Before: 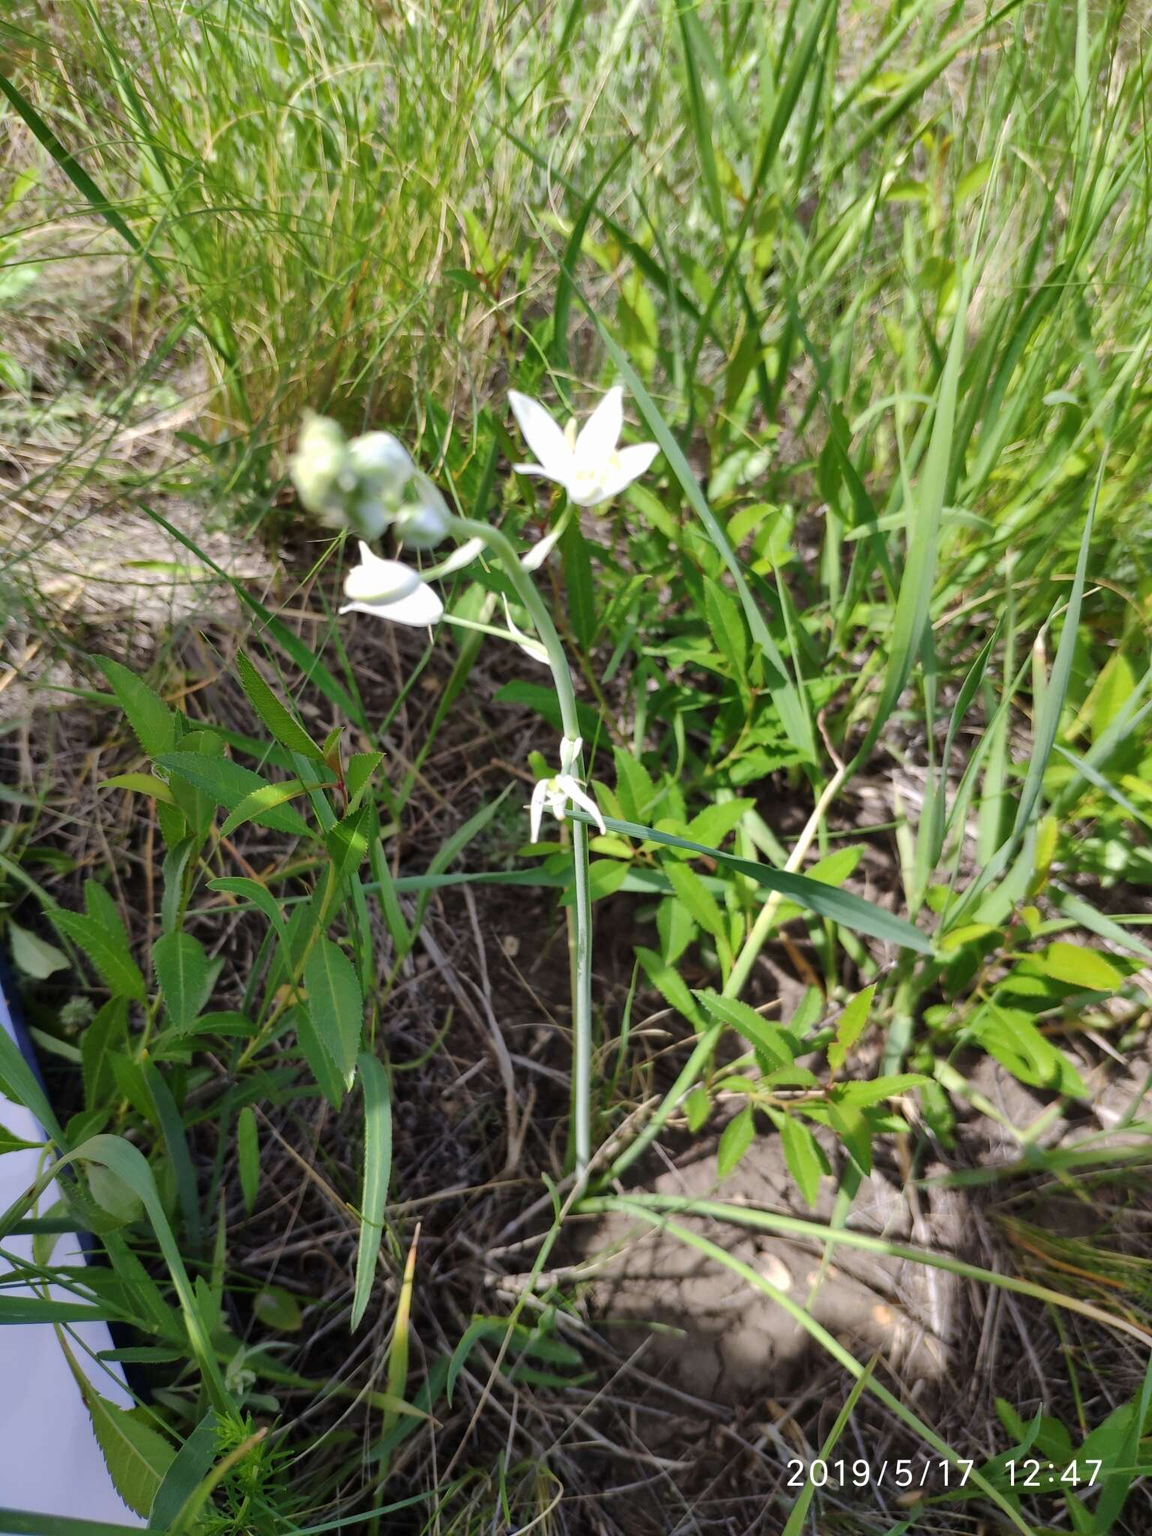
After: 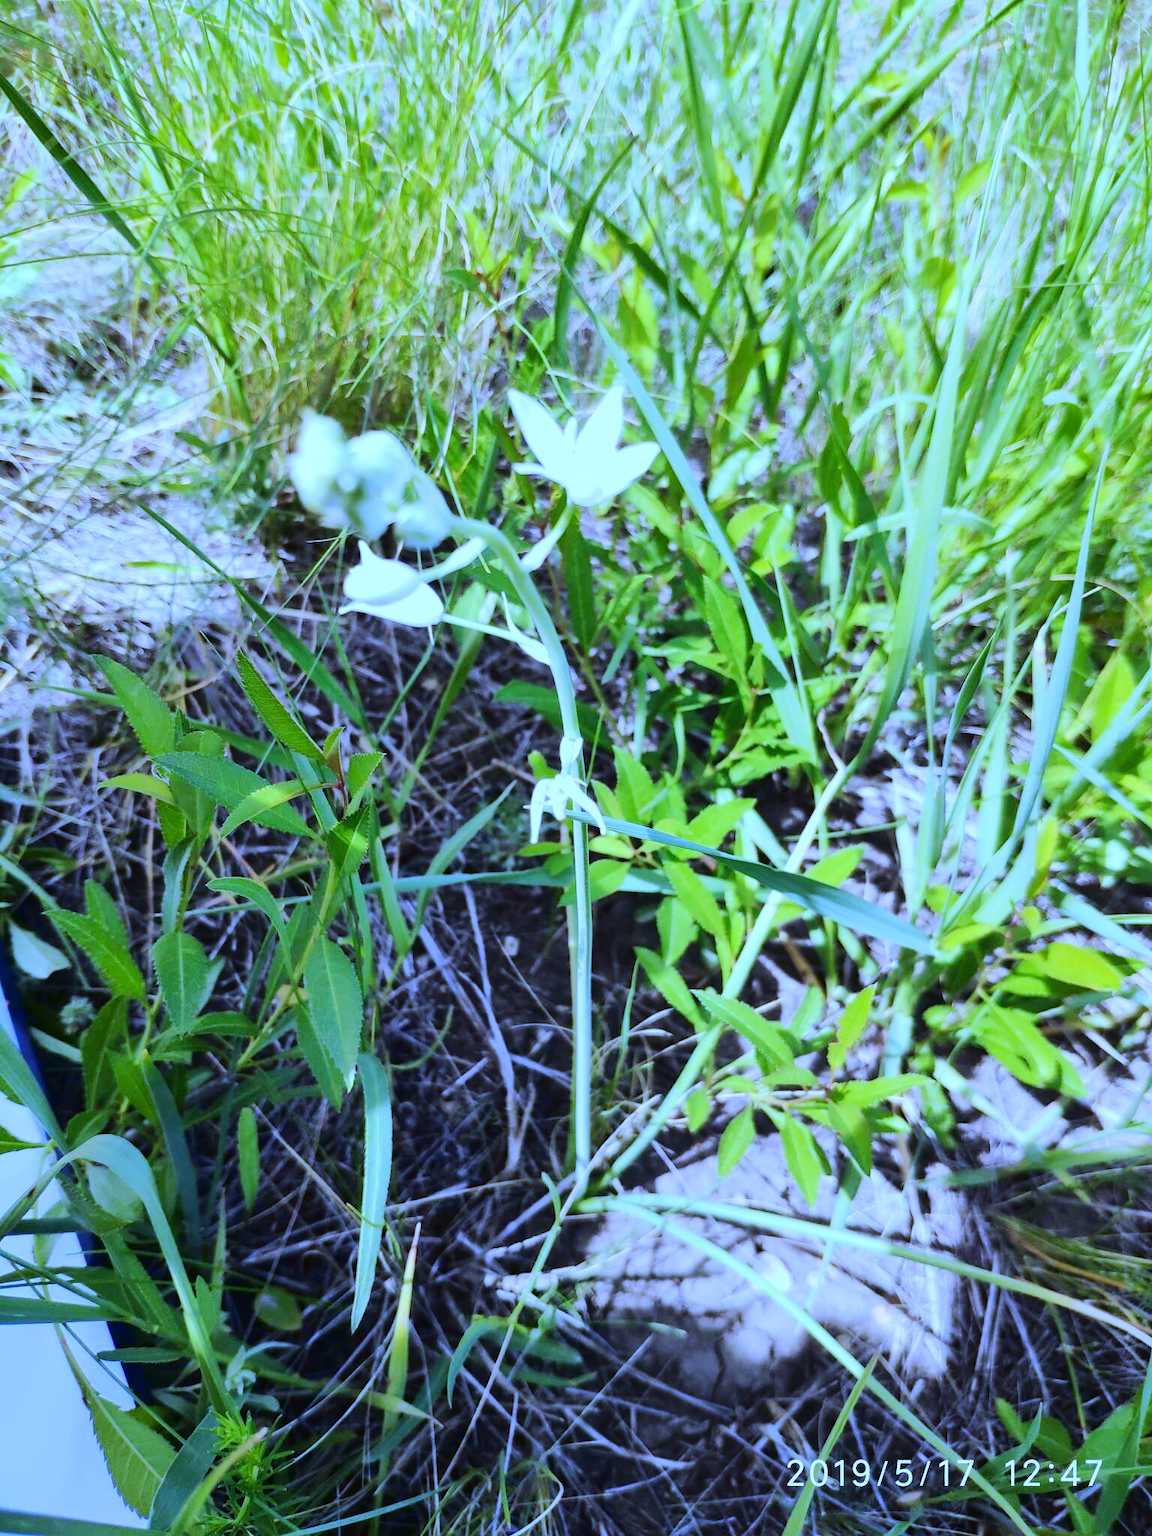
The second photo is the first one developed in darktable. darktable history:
white balance: red 0.766, blue 1.537
tone curve: curves: ch0 [(0, 0.026) (0.146, 0.158) (0.272, 0.34) (0.453, 0.627) (0.687, 0.829) (1, 1)], color space Lab, linked channels, preserve colors none
exposure: black level correction 0.002, compensate highlight preservation false
